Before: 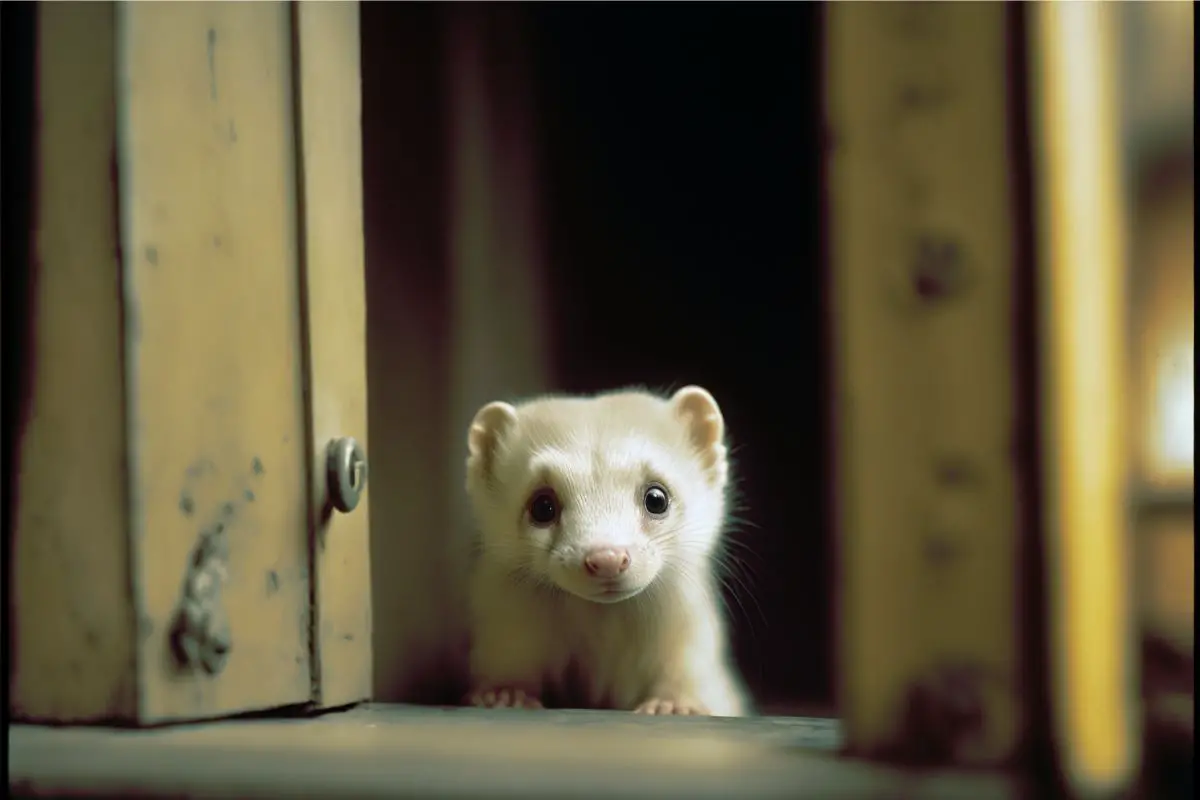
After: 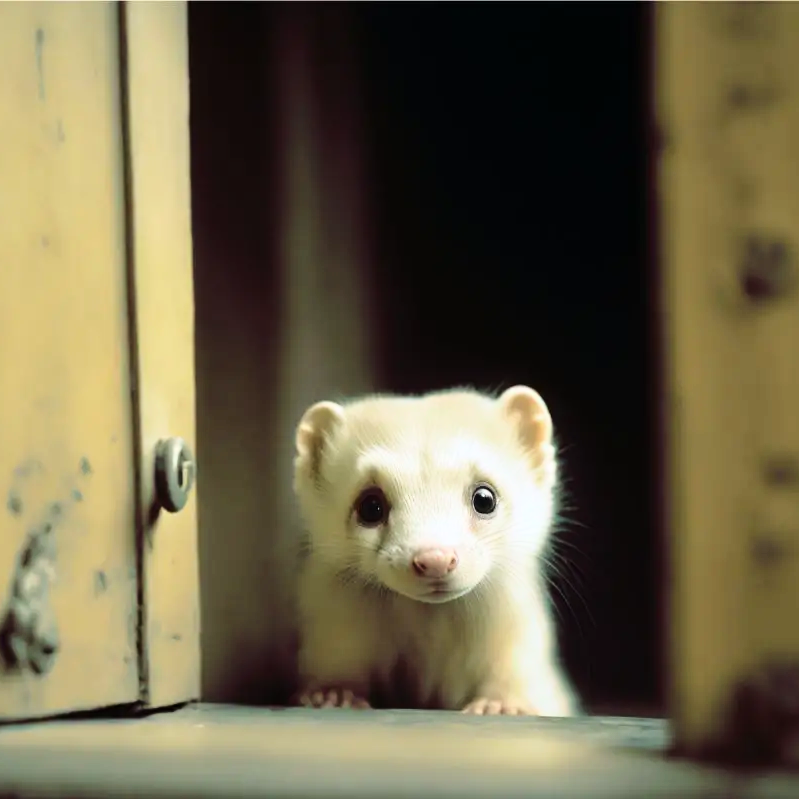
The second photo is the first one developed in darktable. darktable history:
crop and rotate: left 14.385%, right 18.948%
base curve: curves: ch0 [(0, 0) (0.028, 0.03) (0.121, 0.232) (0.46, 0.748) (0.859, 0.968) (1, 1)]
